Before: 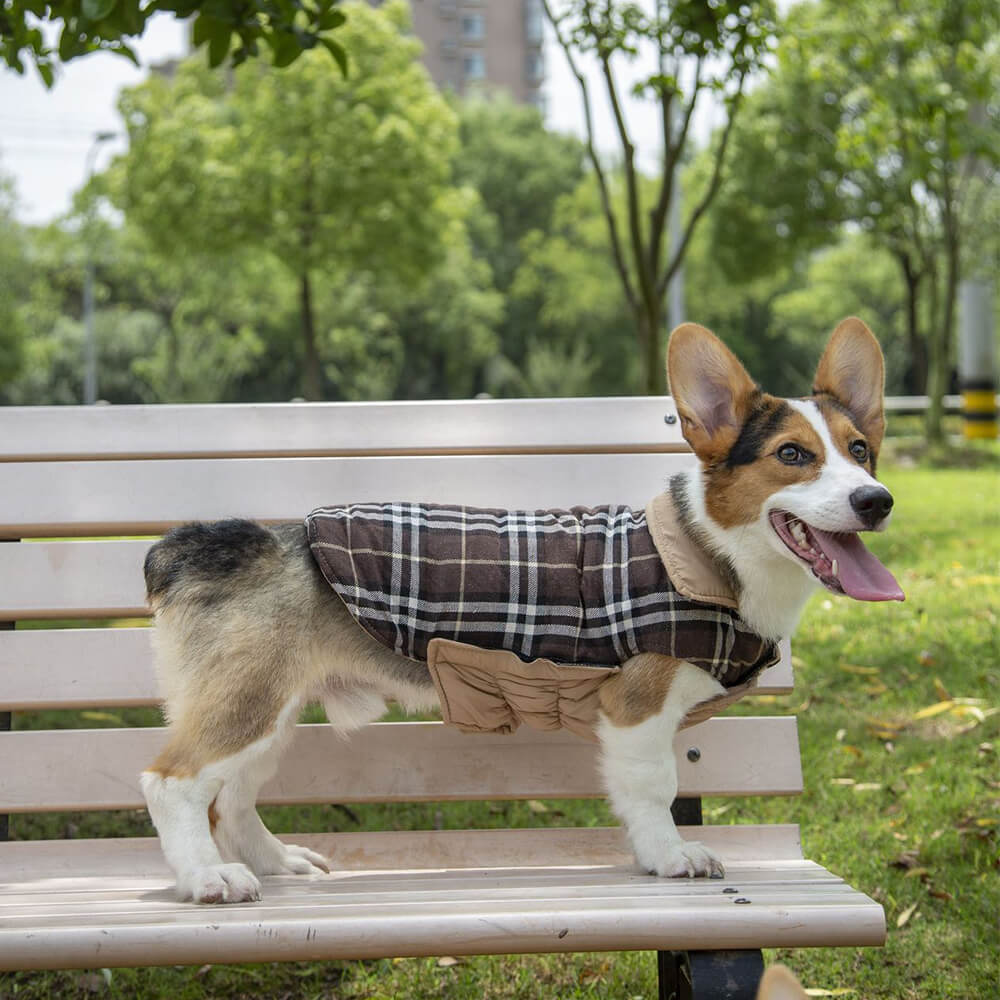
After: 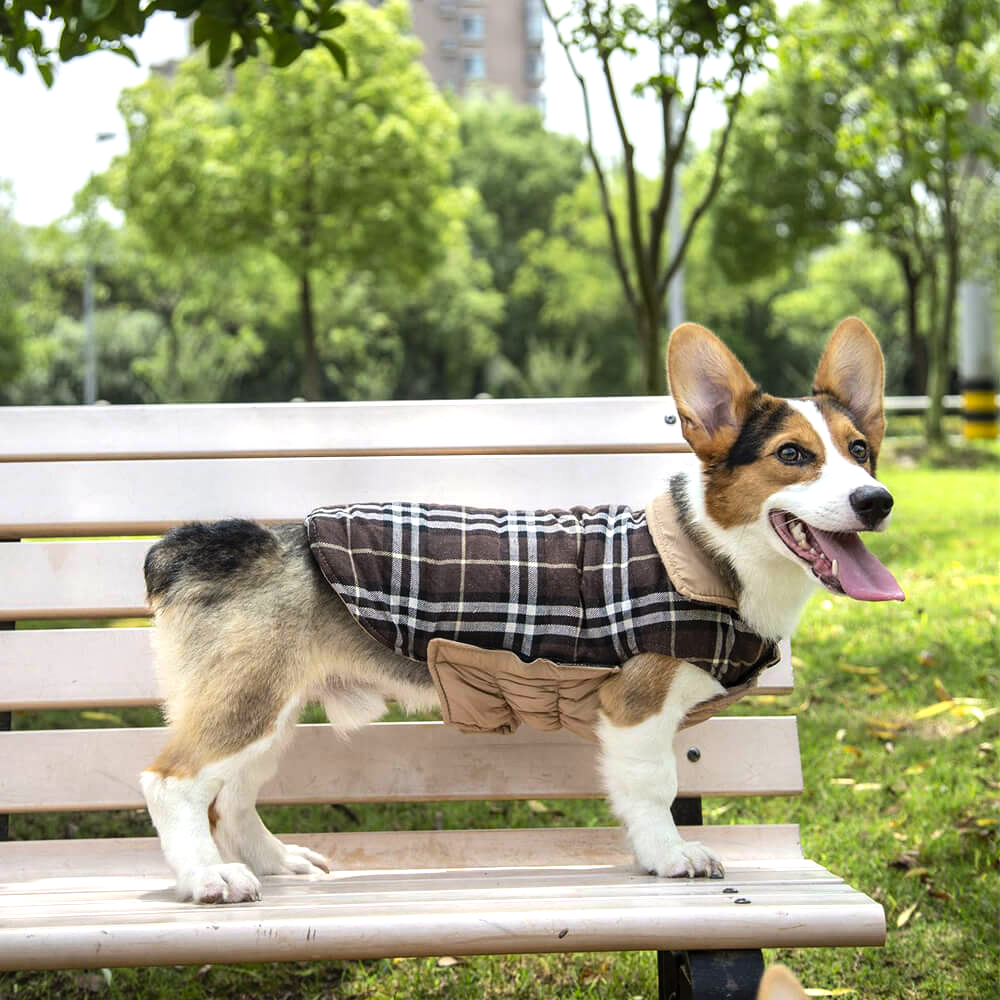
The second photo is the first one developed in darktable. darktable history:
tone equalizer: -8 EV -0.75 EV, -7 EV -0.7 EV, -6 EV -0.6 EV, -5 EV -0.4 EV, -3 EV 0.4 EV, -2 EV 0.6 EV, -1 EV 0.7 EV, +0 EV 0.75 EV, edges refinement/feathering 500, mask exposure compensation -1.57 EV, preserve details no
contrast brightness saturation: contrast 0.03, brightness 0.06, saturation 0.13
